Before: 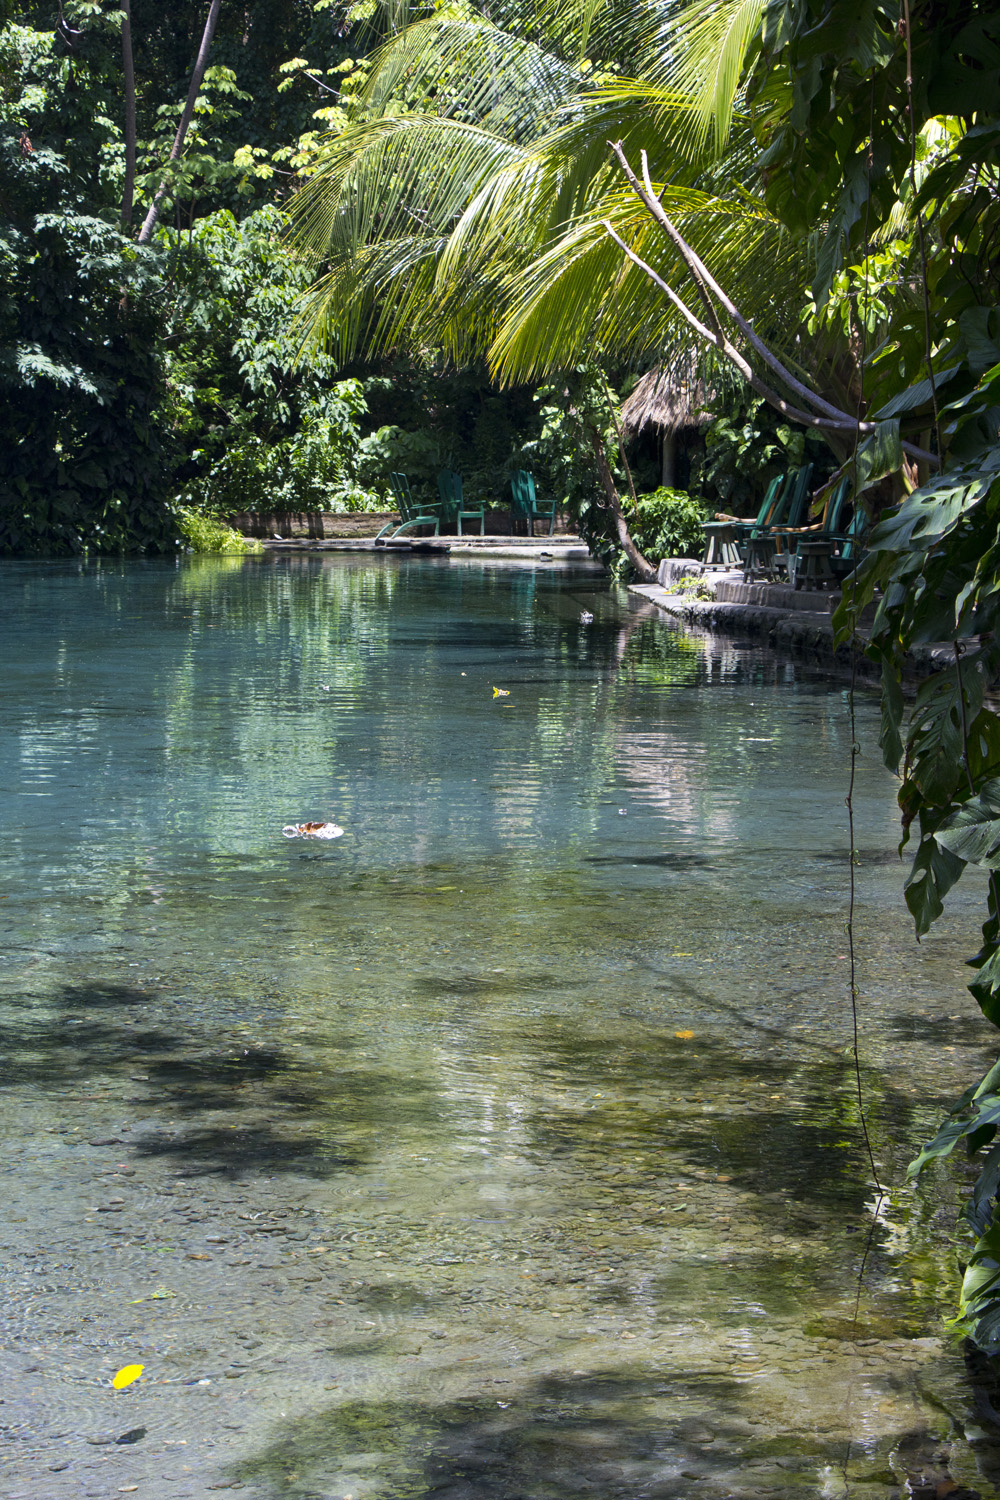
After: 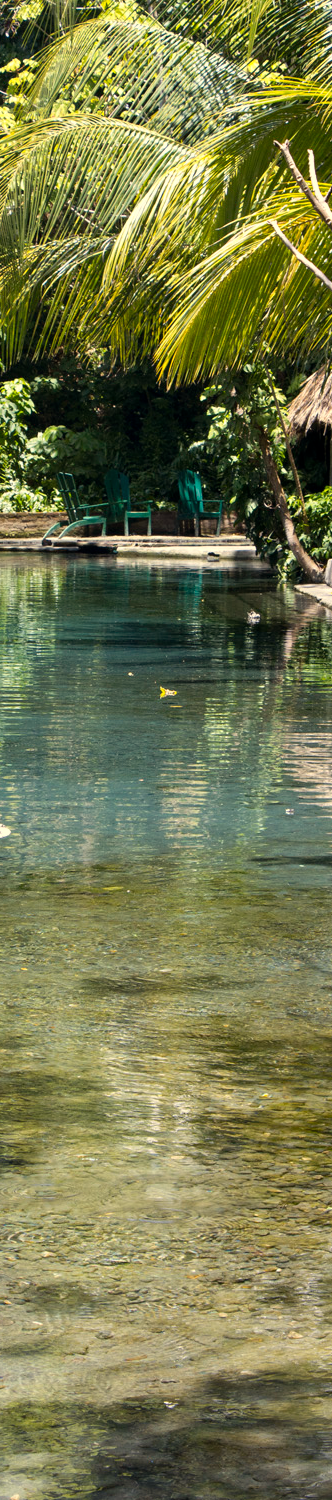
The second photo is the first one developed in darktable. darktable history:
white balance: red 1.138, green 0.996, blue 0.812
crop: left 33.36%, right 33.36%
color contrast: green-magenta contrast 0.8, blue-yellow contrast 1.1, unbound 0
color correction: highlights a* -10.04, highlights b* -10.37
